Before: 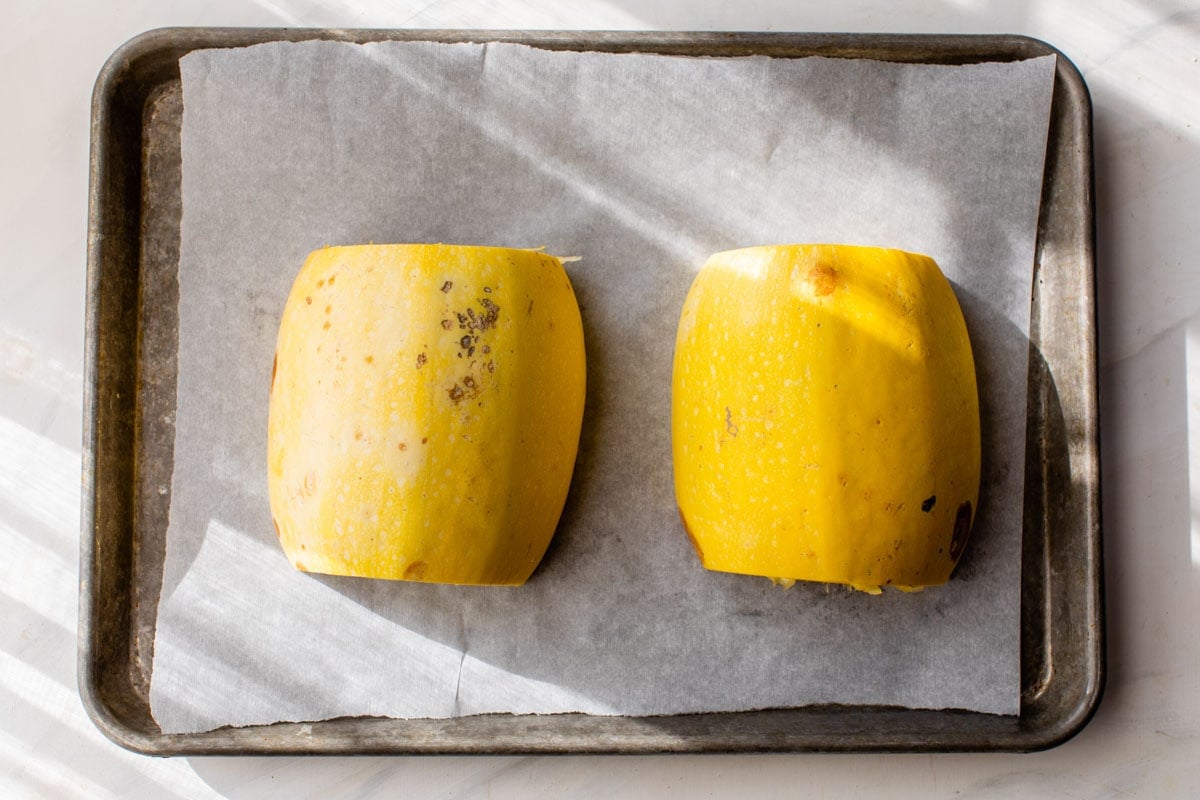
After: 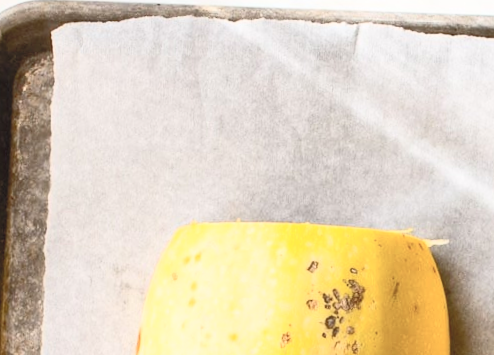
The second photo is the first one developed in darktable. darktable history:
crop and rotate: left 10.817%, top 0.062%, right 47.194%, bottom 53.626%
tone curve: curves: ch0 [(0, 0.042) (0.129, 0.18) (0.501, 0.497) (1, 1)], color space Lab, linked channels, preserve colors none
rotate and perspective: rotation 1.57°, crop left 0.018, crop right 0.982, crop top 0.039, crop bottom 0.961
contrast brightness saturation: contrast 0.39, brightness 0.53
